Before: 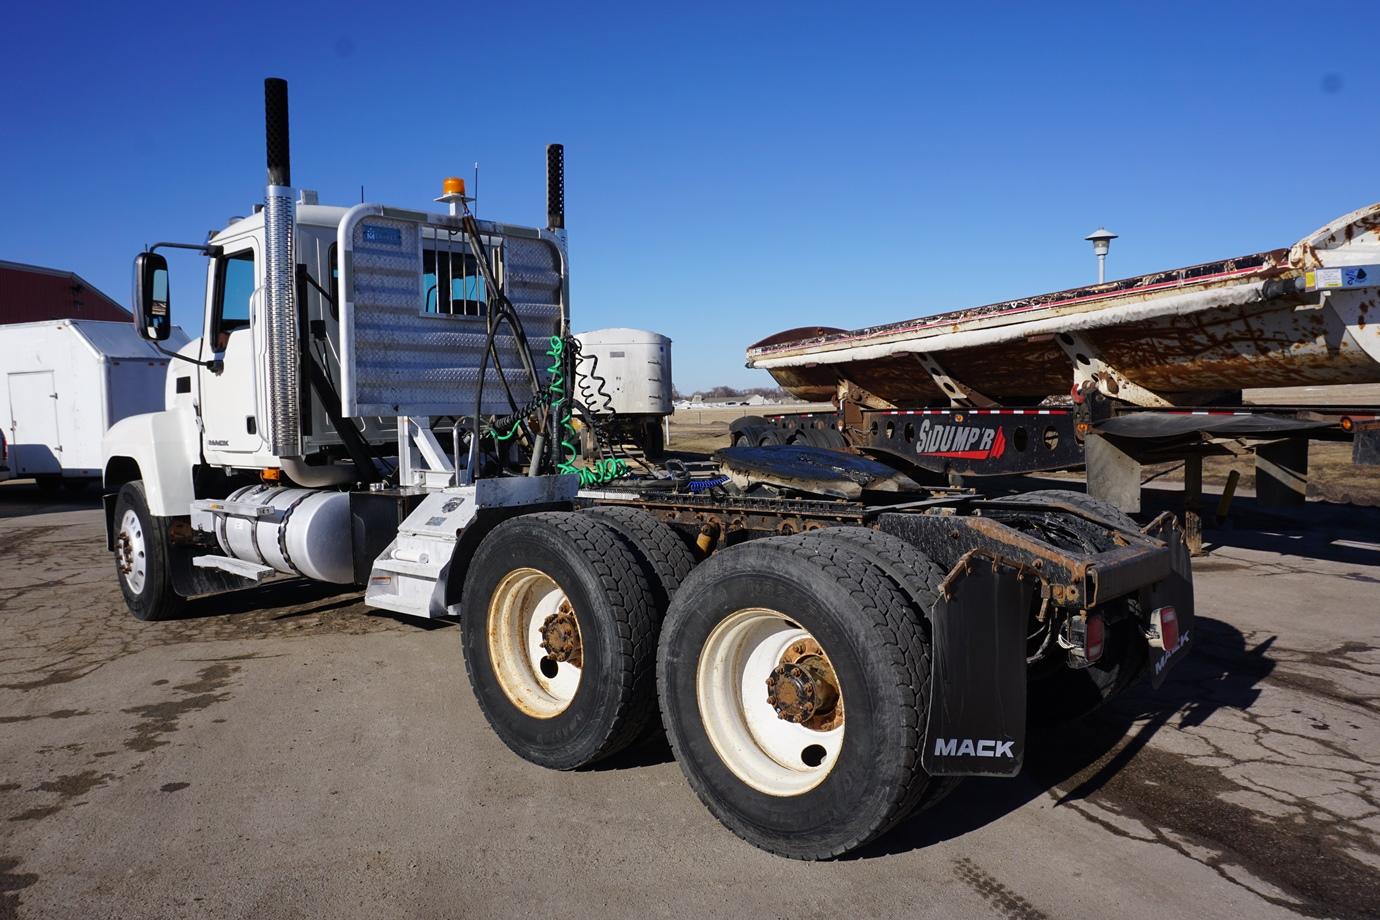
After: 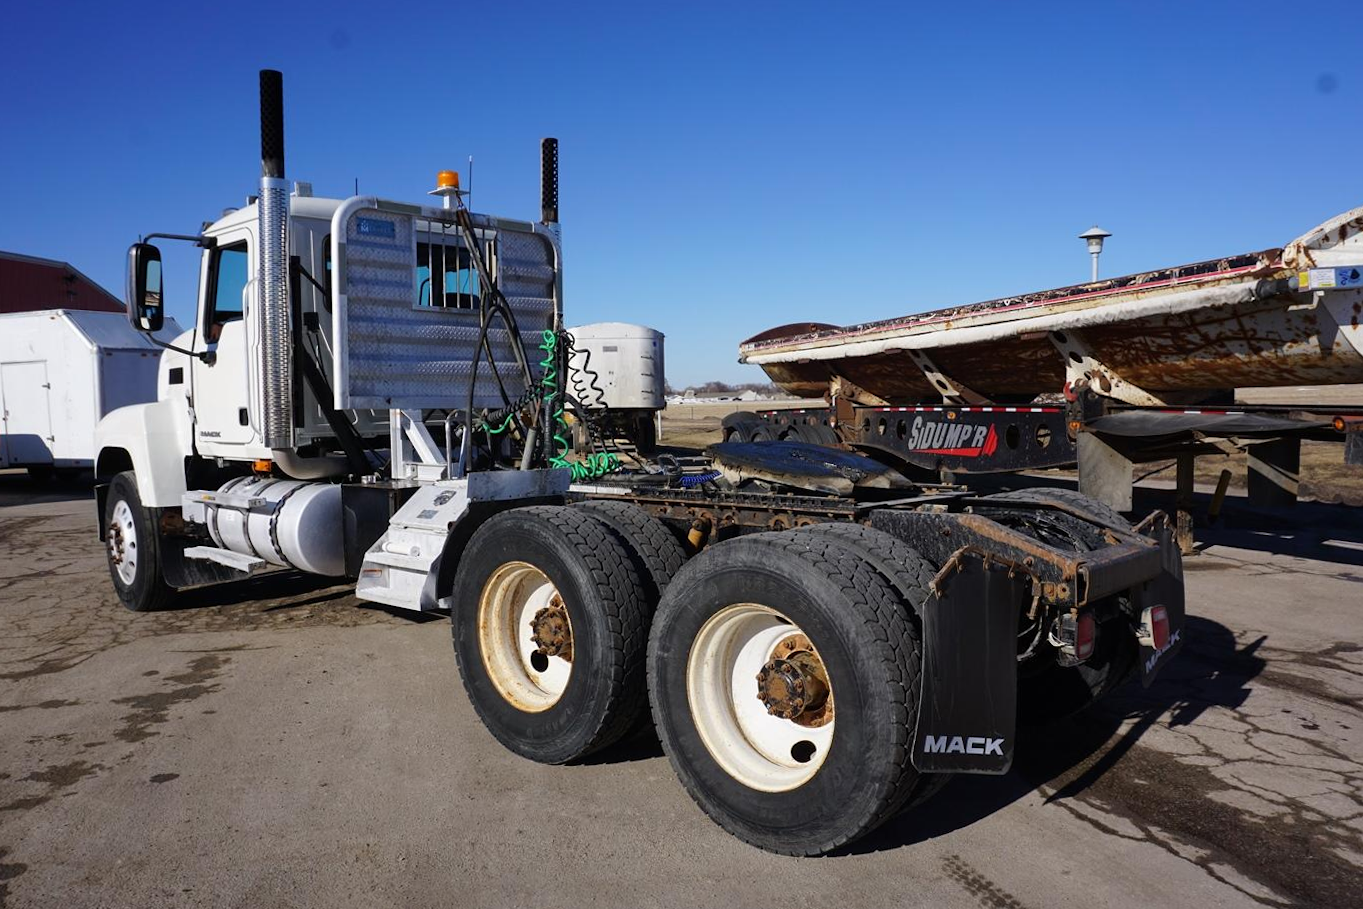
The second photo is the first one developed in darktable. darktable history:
crop and rotate: angle -0.452°
